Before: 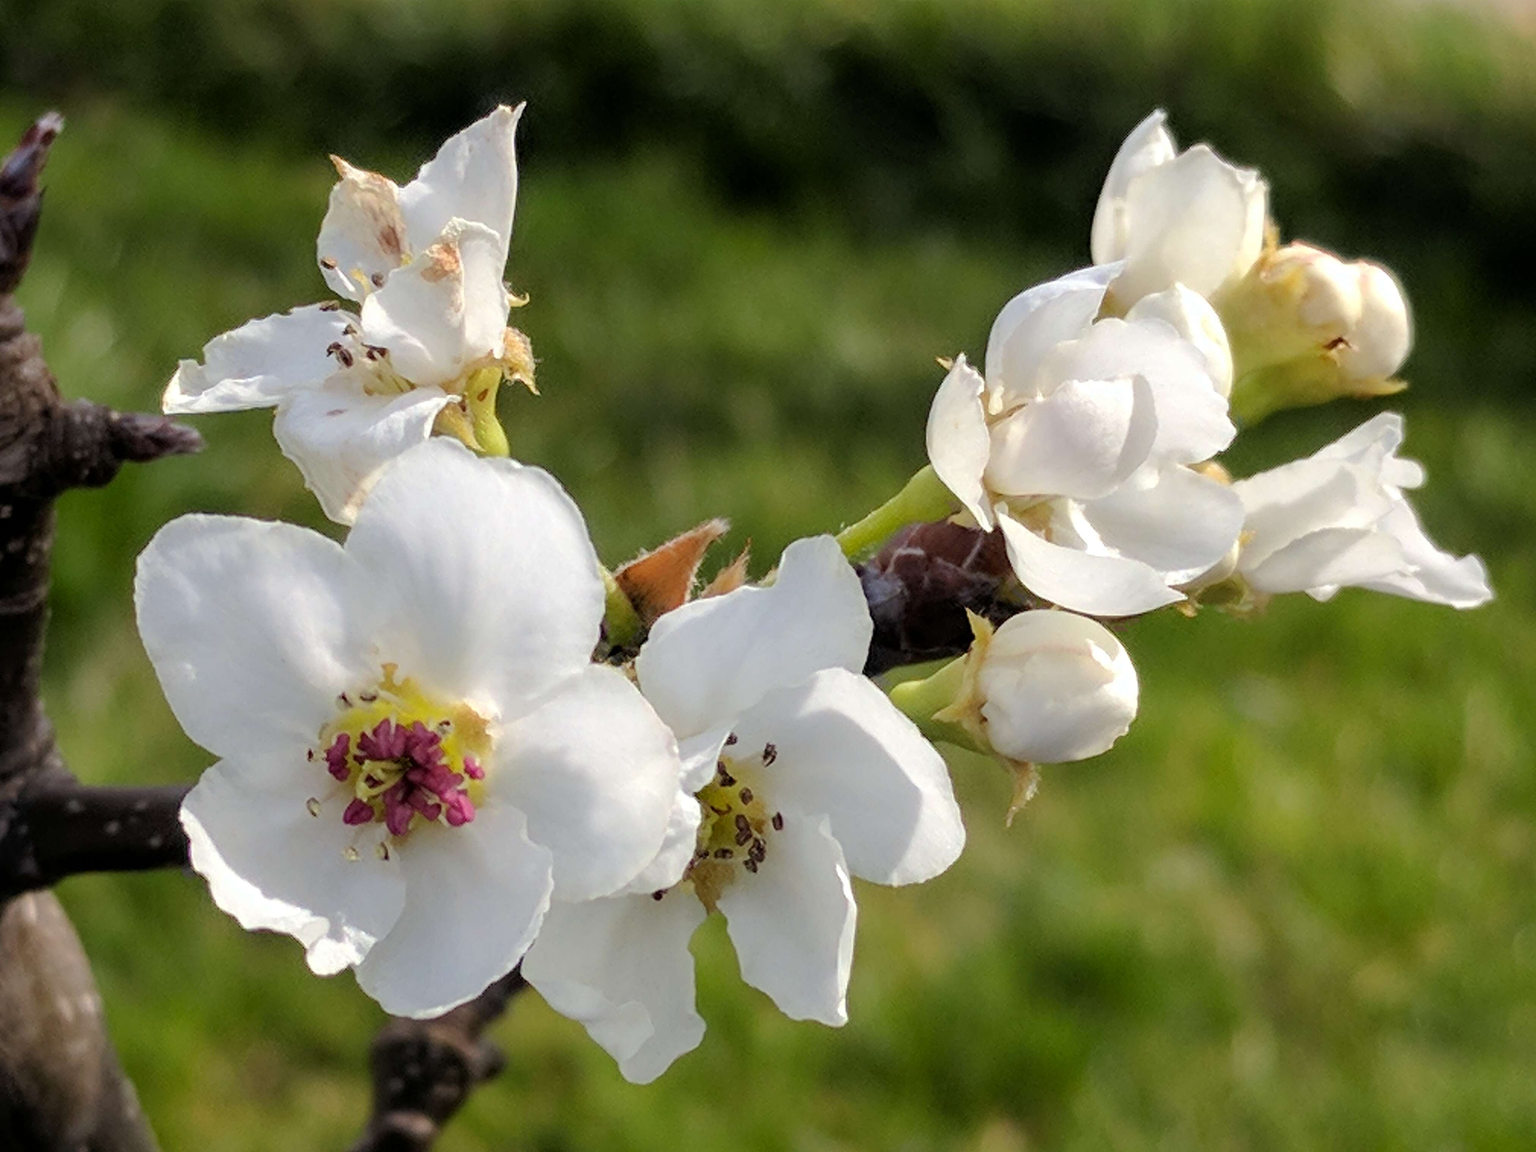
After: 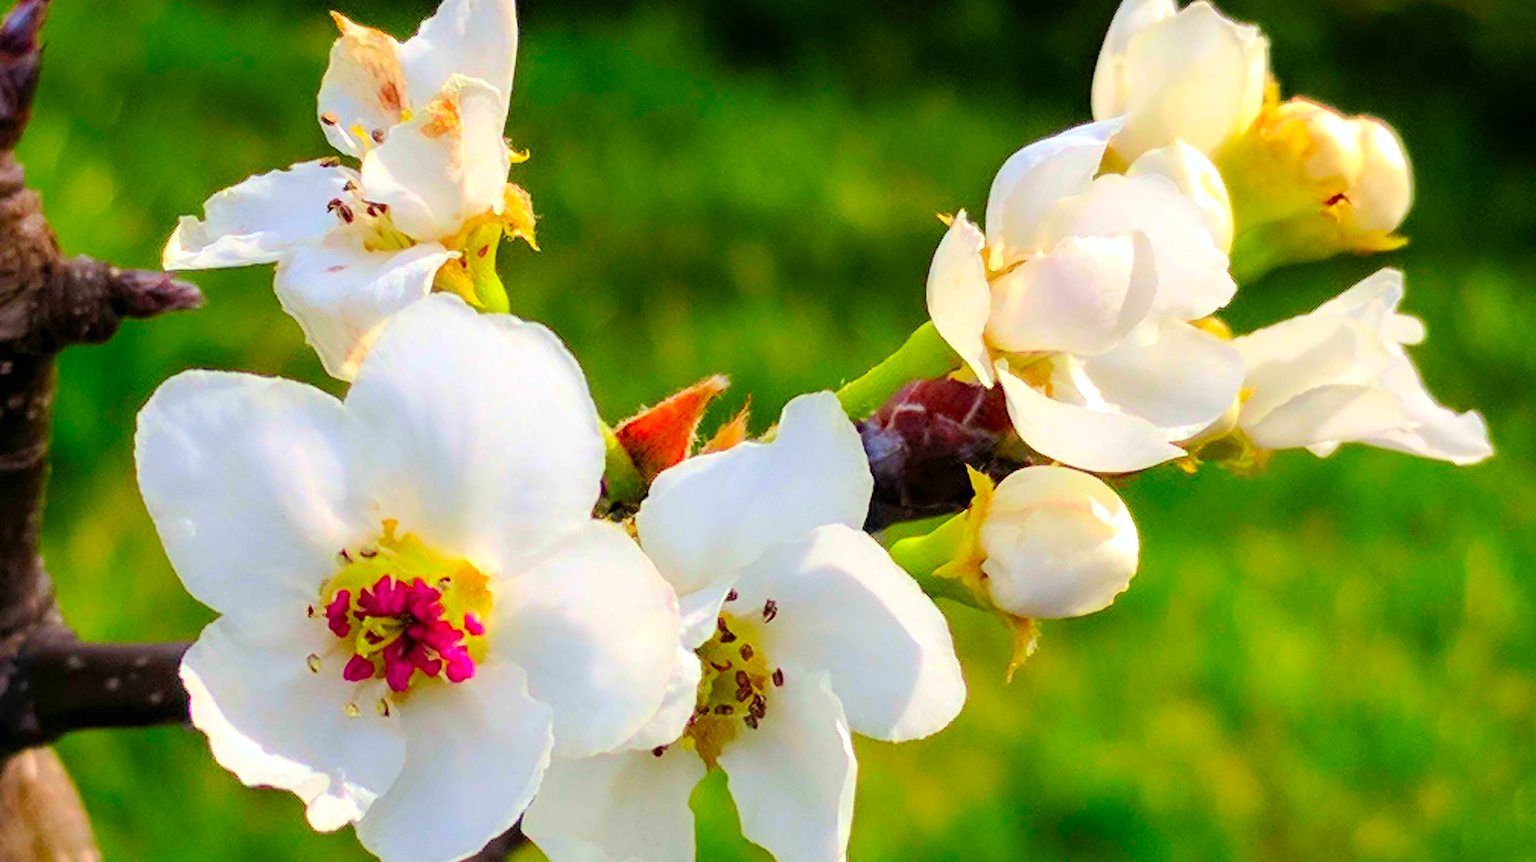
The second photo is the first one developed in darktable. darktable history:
color correction: highlights b* -0.02, saturation 2.16
crop and rotate: top 12.549%, bottom 12.548%
contrast brightness saturation: contrast 0.197, brightness 0.167, saturation 0.225
